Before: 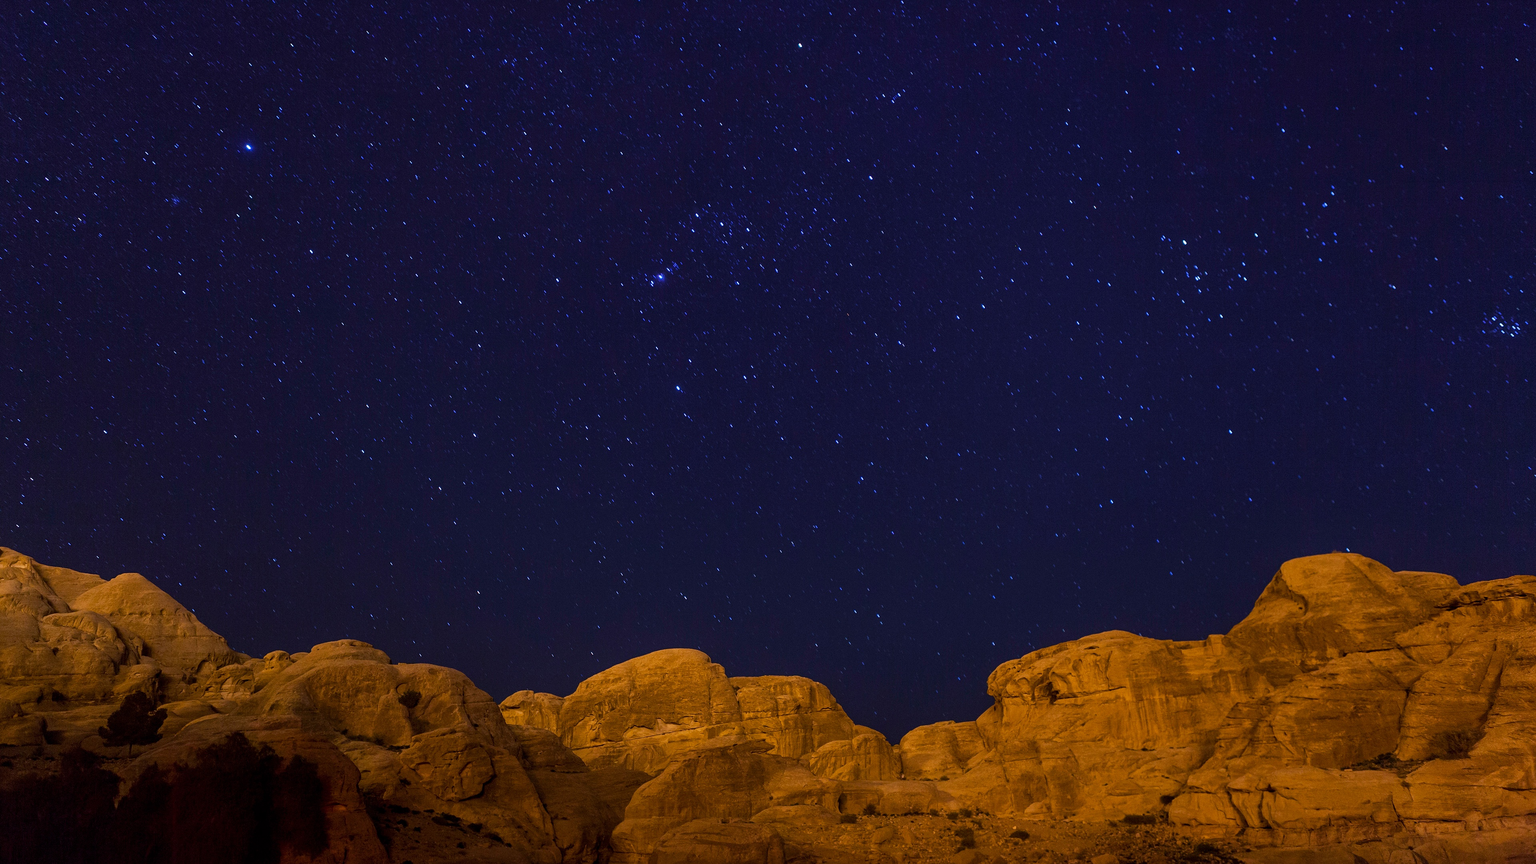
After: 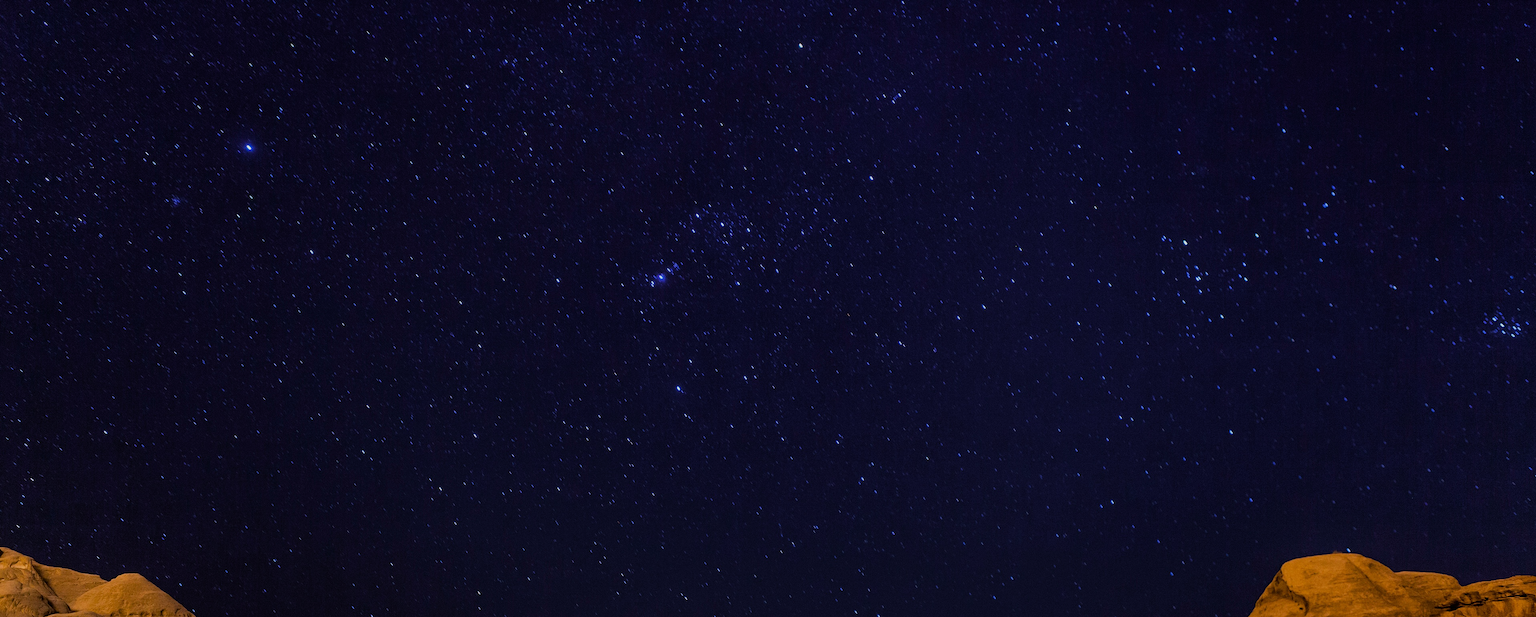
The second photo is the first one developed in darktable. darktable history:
crop: bottom 28.525%
filmic rgb: black relative exposure -7.65 EV, white relative exposure 4.56 EV, hardness 3.61, color science v6 (2022)
tone equalizer: -8 EV -0.429 EV, -7 EV -0.38 EV, -6 EV -0.363 EV, -5 EV -0.191 EV, -3 EV 0.21 EV, -2 EV 0.305 EV, -1 EV 0.391 EV, +0 EV 0.441 EV, mask exposure compensation -0.506 EV
